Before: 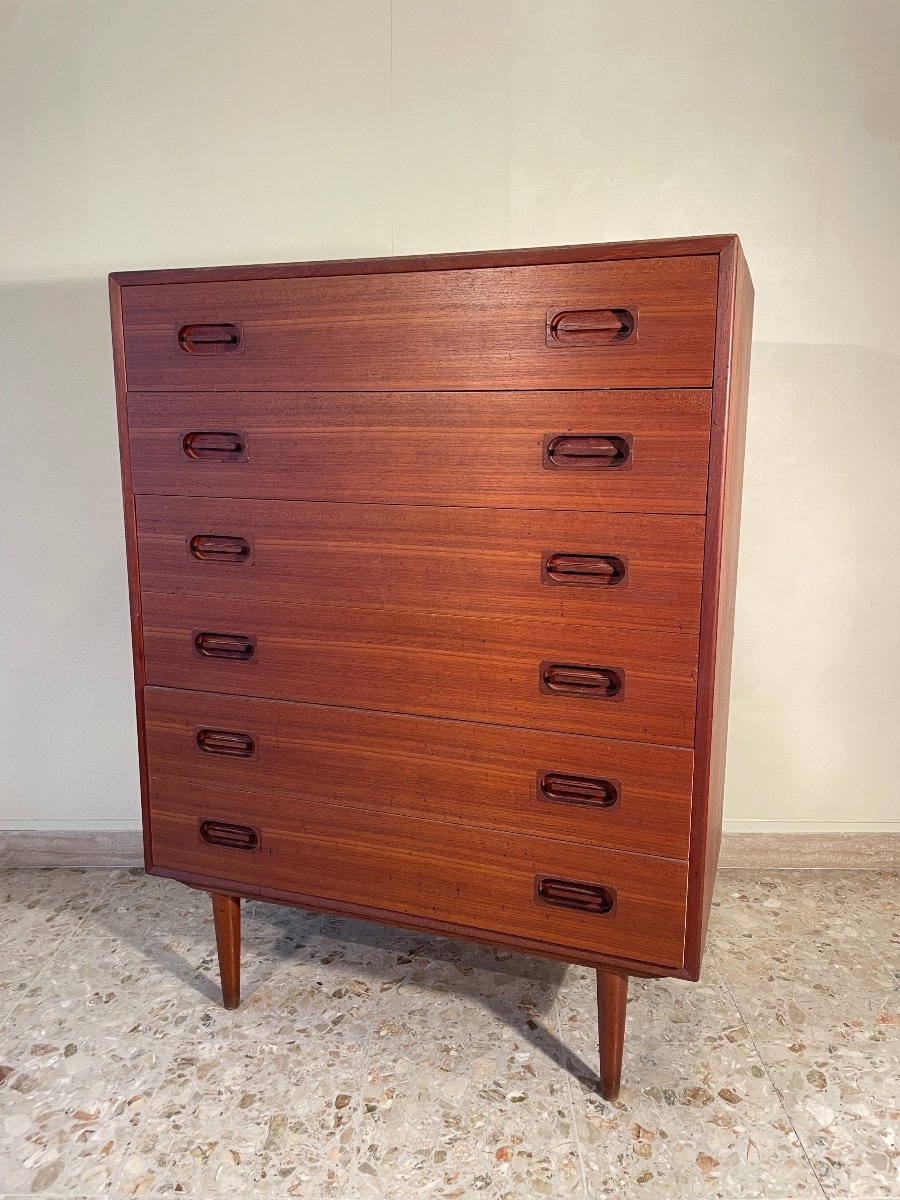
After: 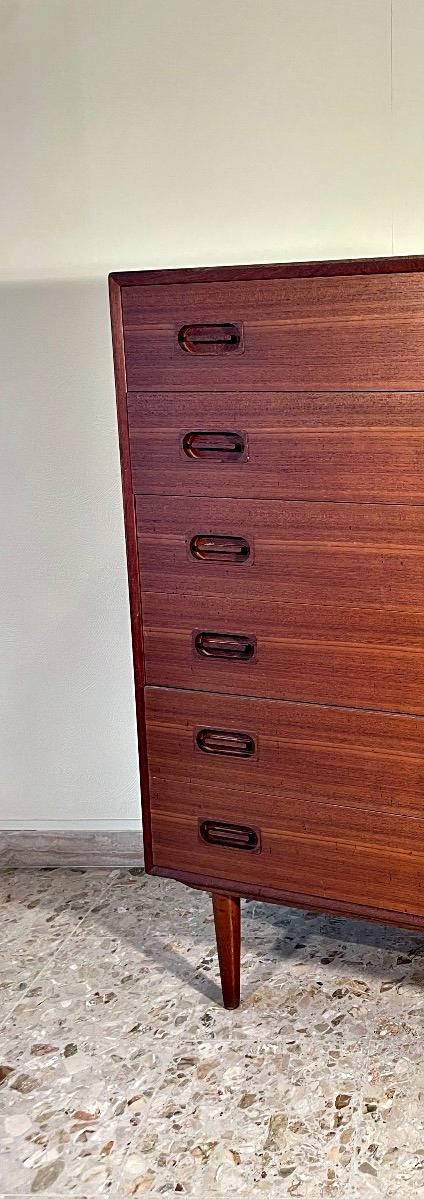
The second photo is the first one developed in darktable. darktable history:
tone equalizer: luminance estimator HSV value / RGB max
crop and rotate: left 0.034%, top 0%, right 52.753%
contrast equalizer: octaves 7, y [[0.6 ×6], [0.55 ×6], [0 ×6], [0 ×6], [0 ×6]]
sharpen: amount 0.217
